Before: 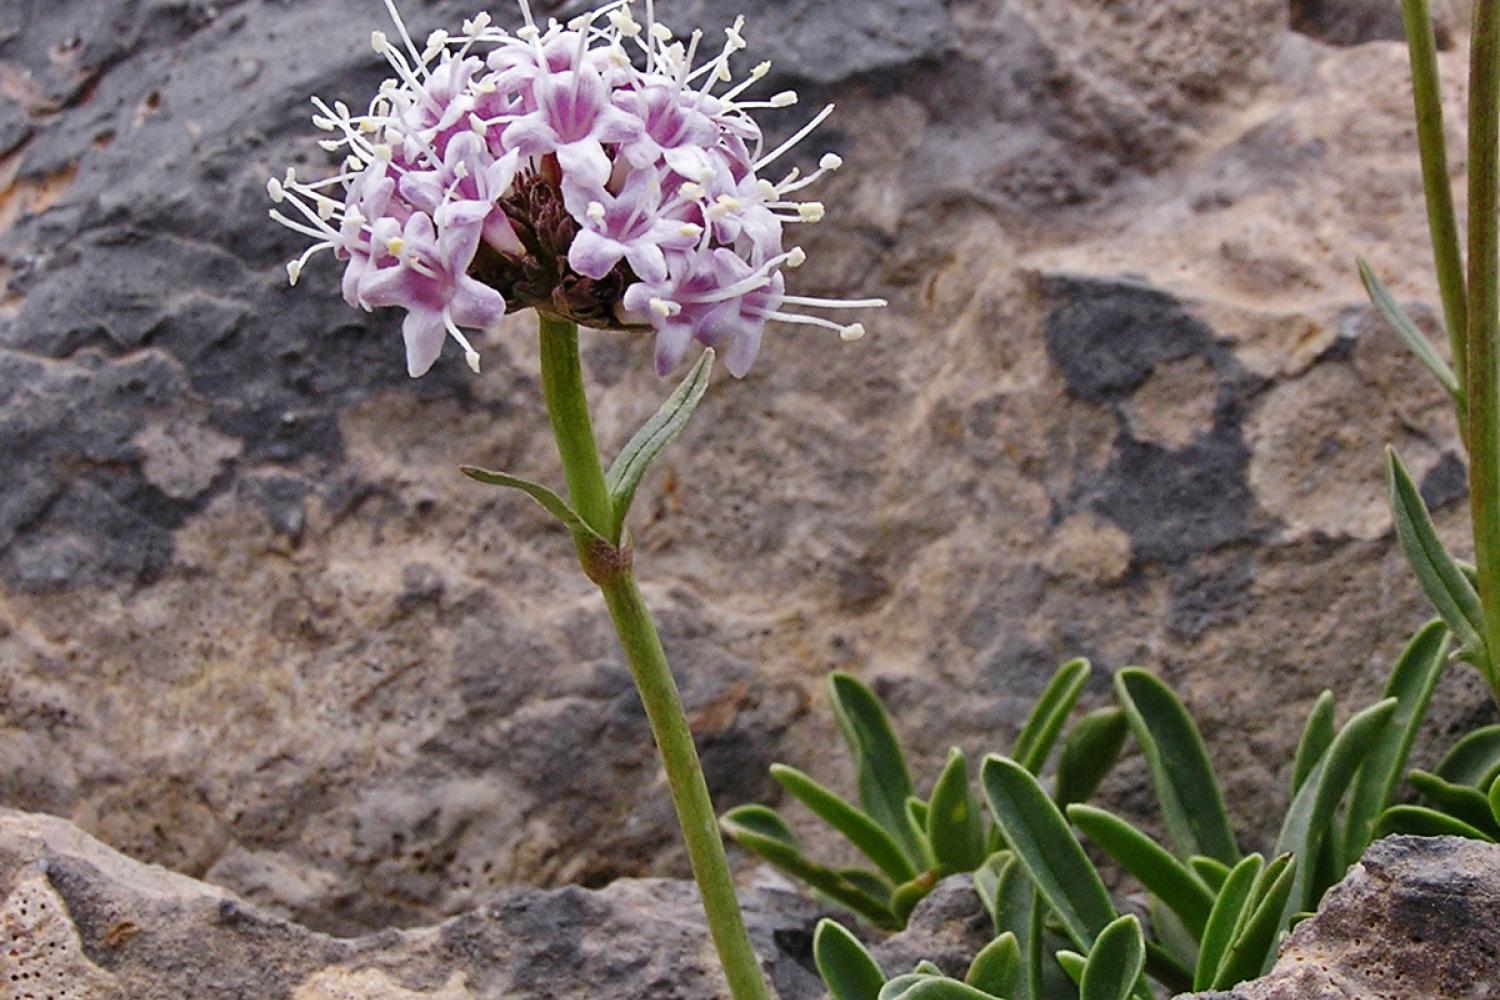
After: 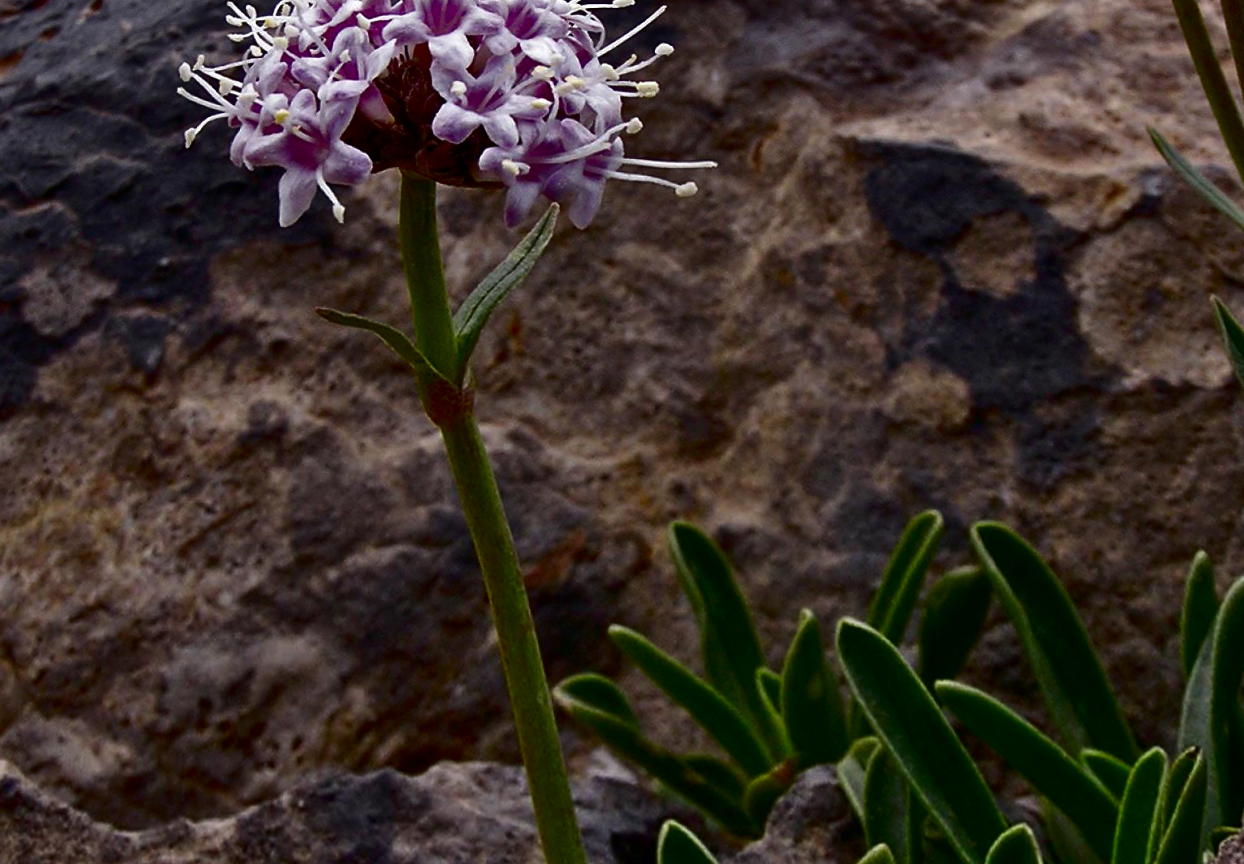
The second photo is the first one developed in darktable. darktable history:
crop and rotate: top 5.609%, bottom 5.609%
contrast brightness saturation: contrast 0.09, brightness -0.59, saturation 0.17
rotate and perspective: rotation 0.72°, lens shift (vertical) -0.352, lens shift (horizontal) -0.051, crop left 0.152, crop right 0.859, crop top 0.019, crop bottom 0.964
levels: mode automatic, black 0.023%, white 99.97%, levels [0.062, 0.494, 0.925]
